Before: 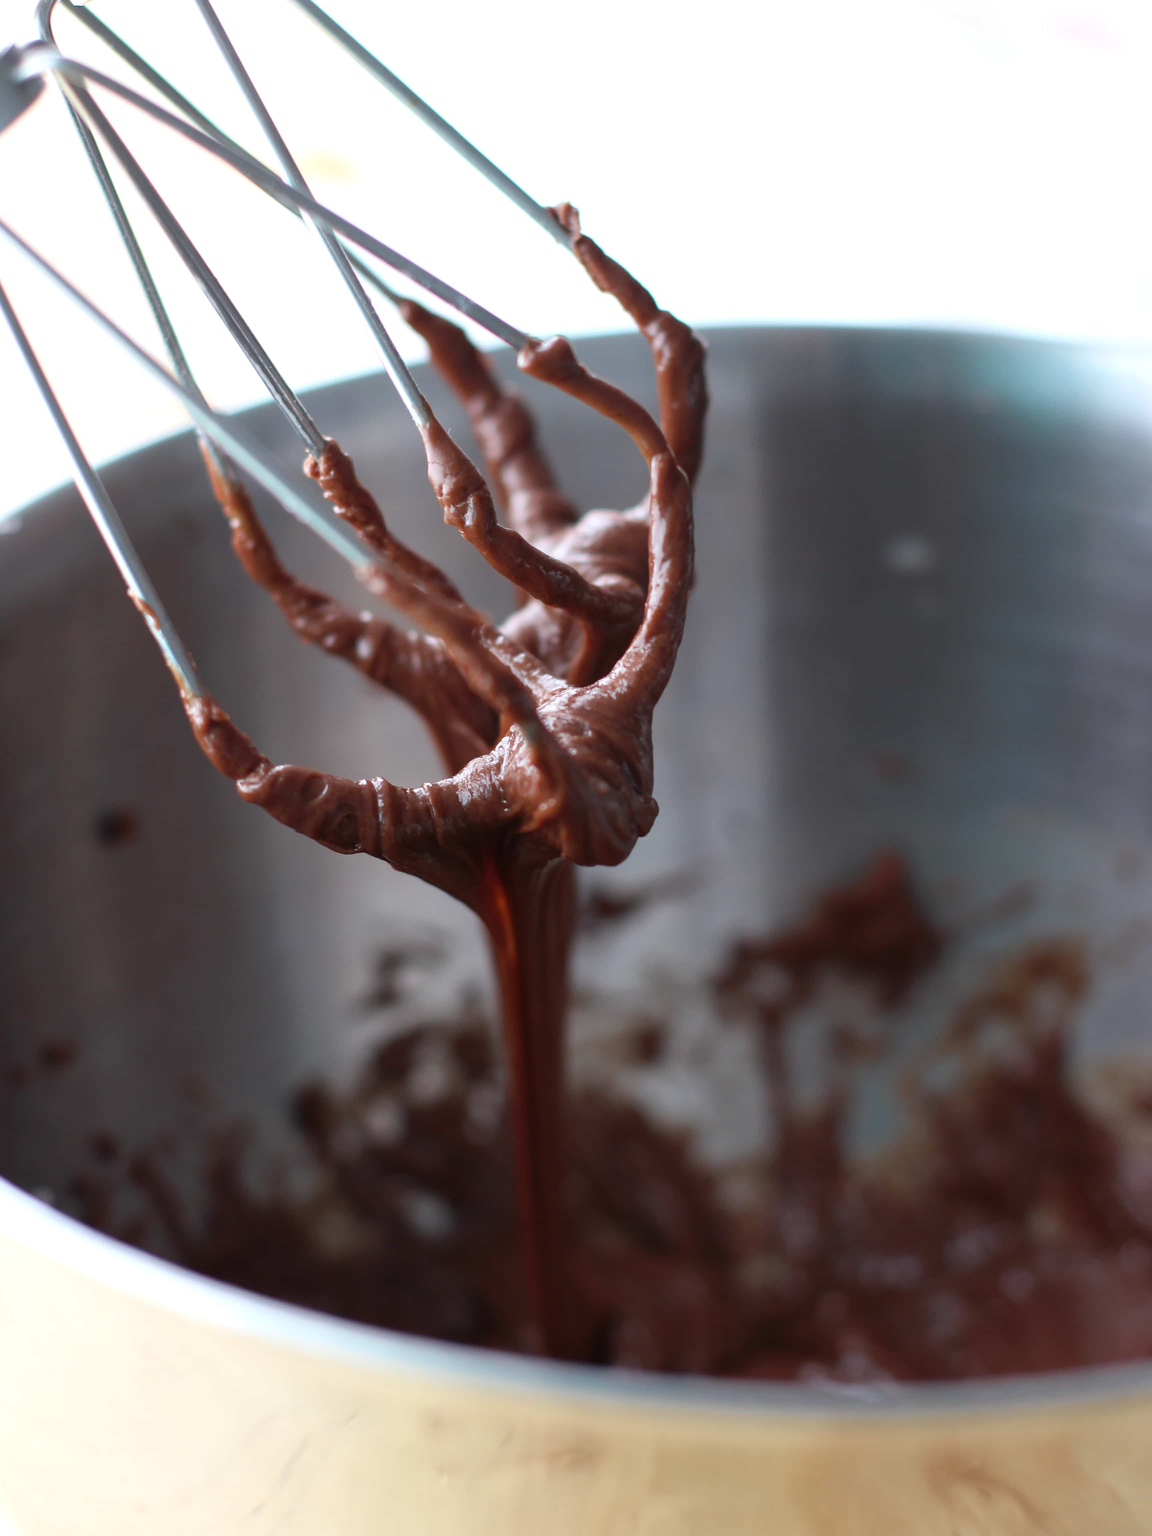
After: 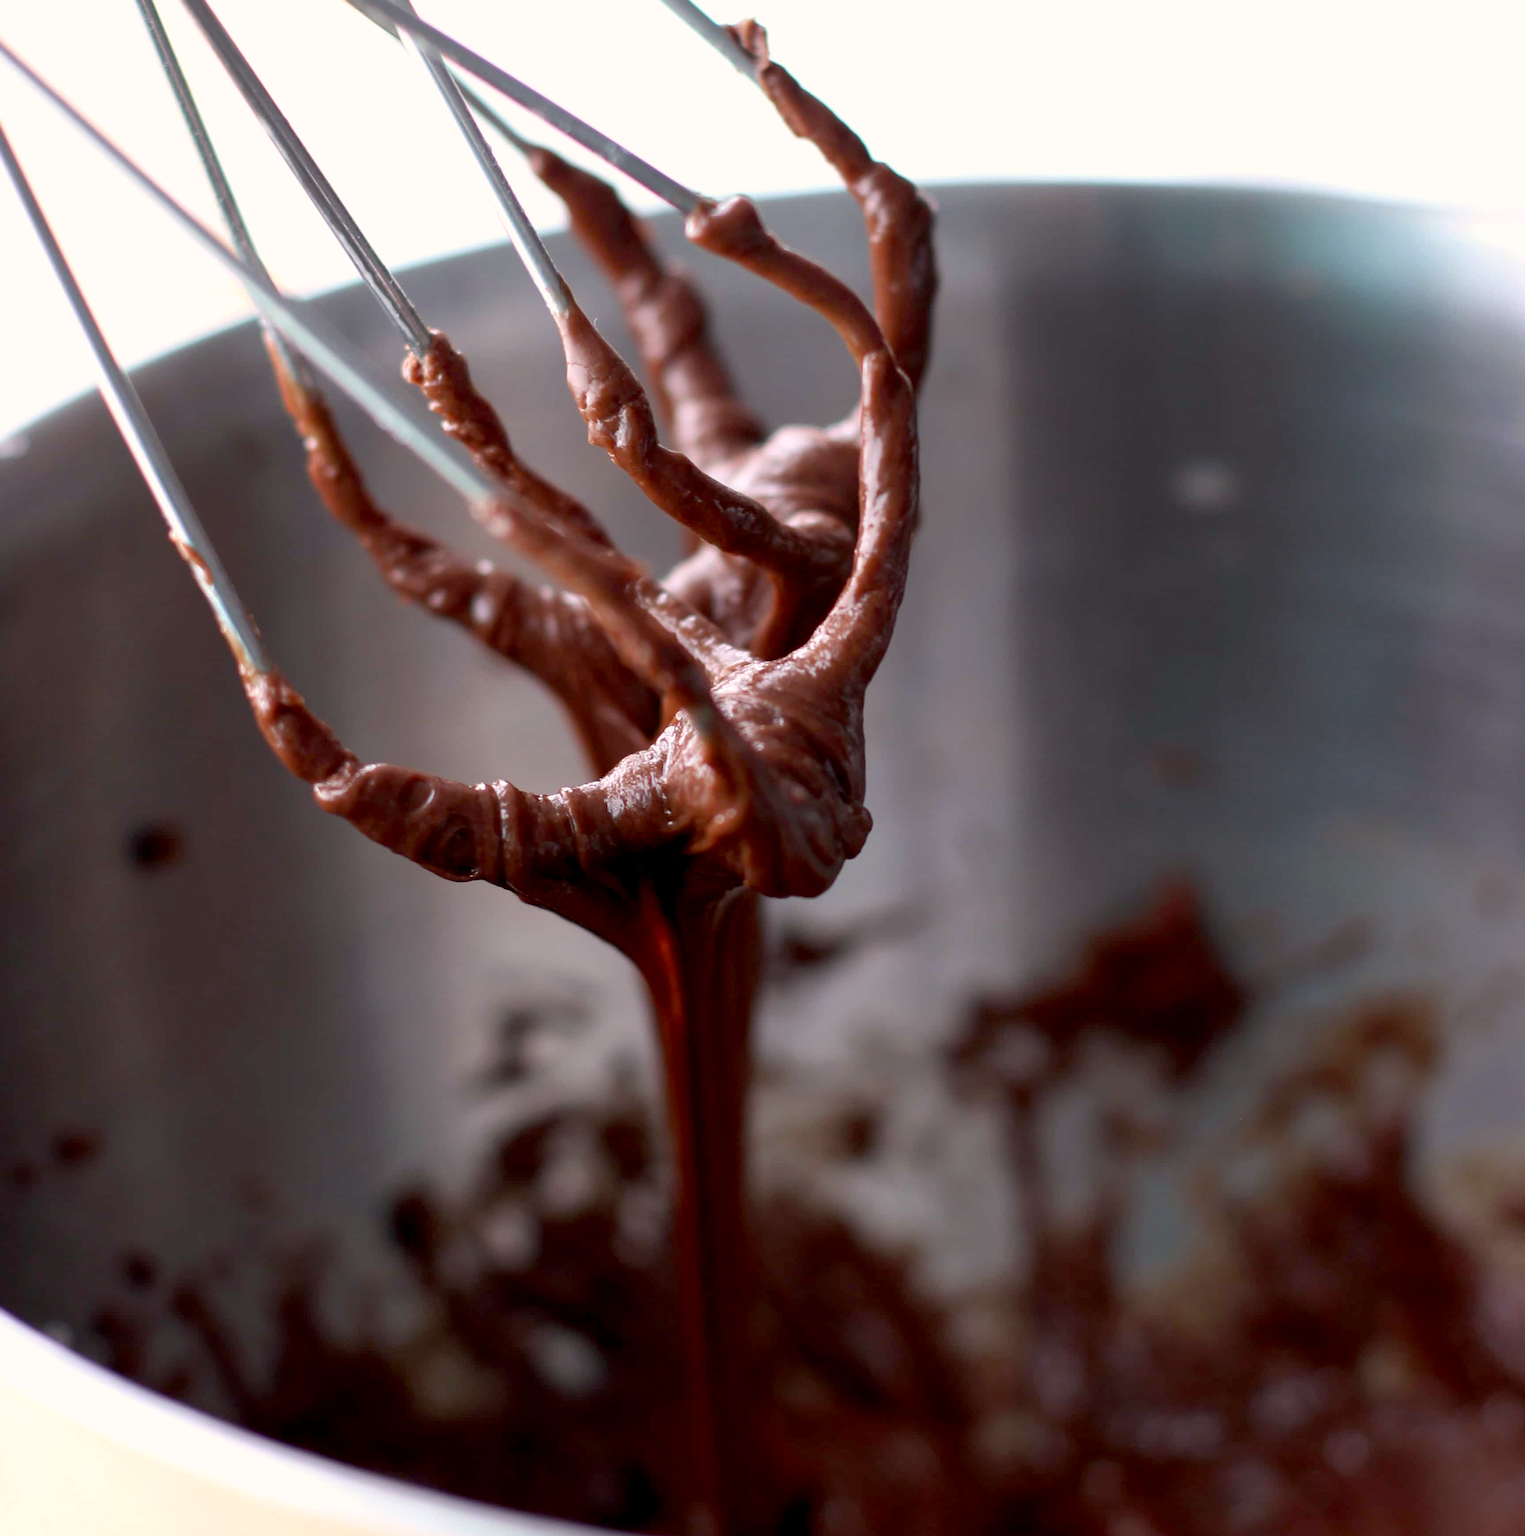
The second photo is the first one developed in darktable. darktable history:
crop and rotate: top 12.283%, bottom 12.195%
exposure: black level correction 0.01, exposure 0.015 EV, compensate exposure bias true, compensate highlight preservation false
color correction: highlights a* 5.89, highlights b* 4.83
haze removal: compatibility mode true, adaptive false
